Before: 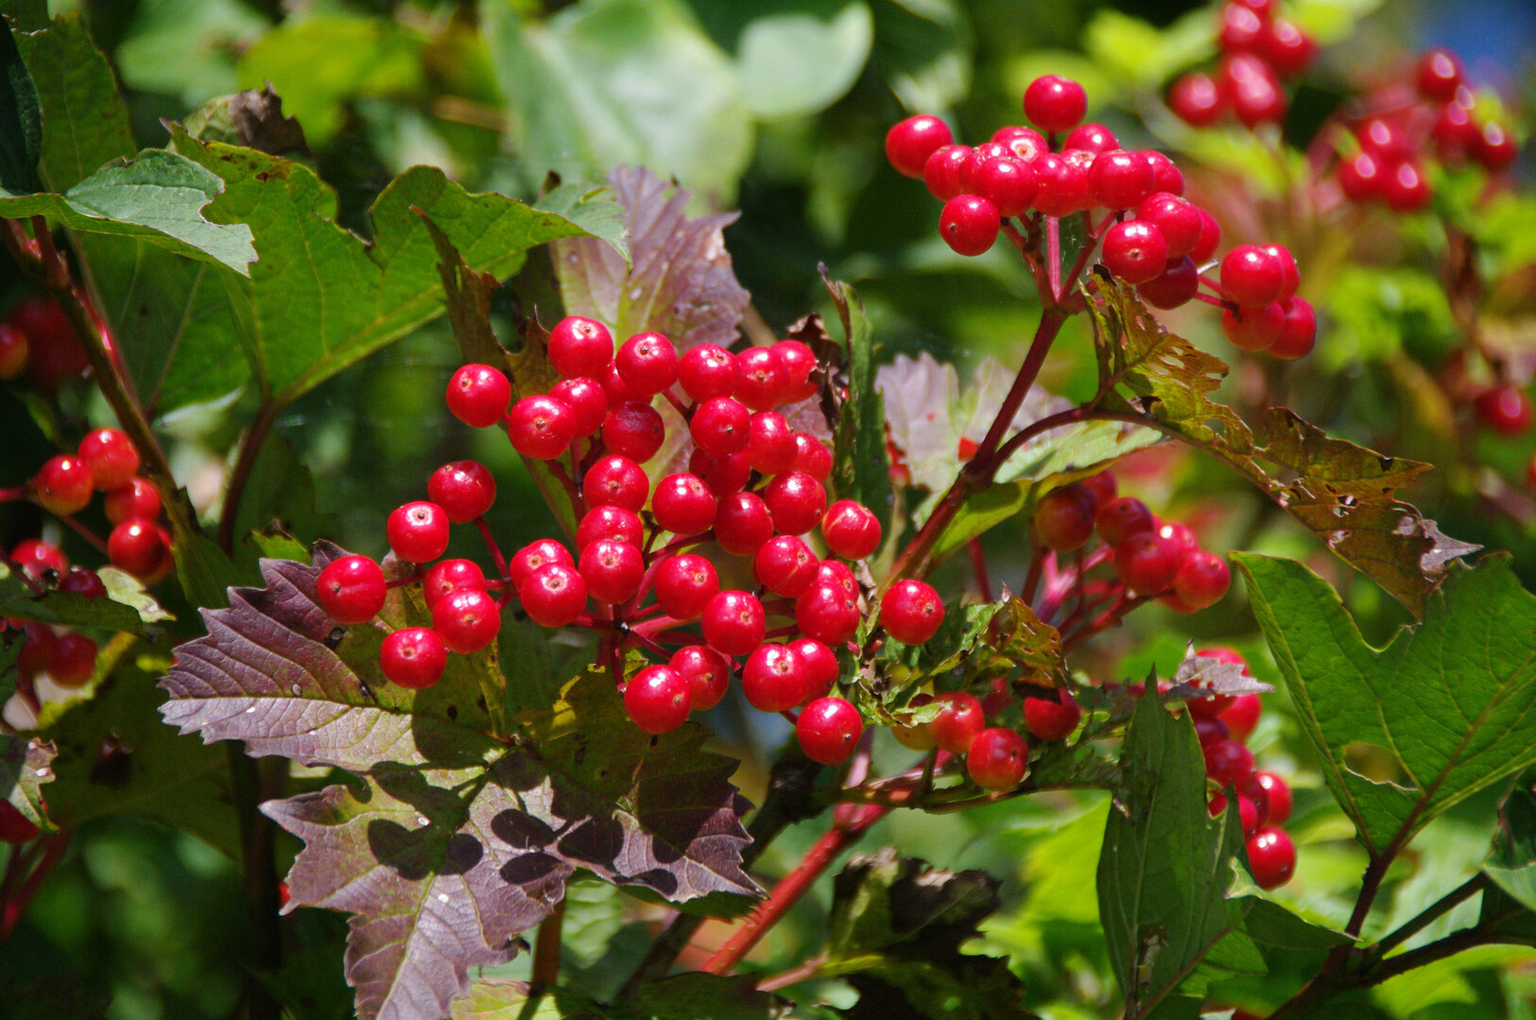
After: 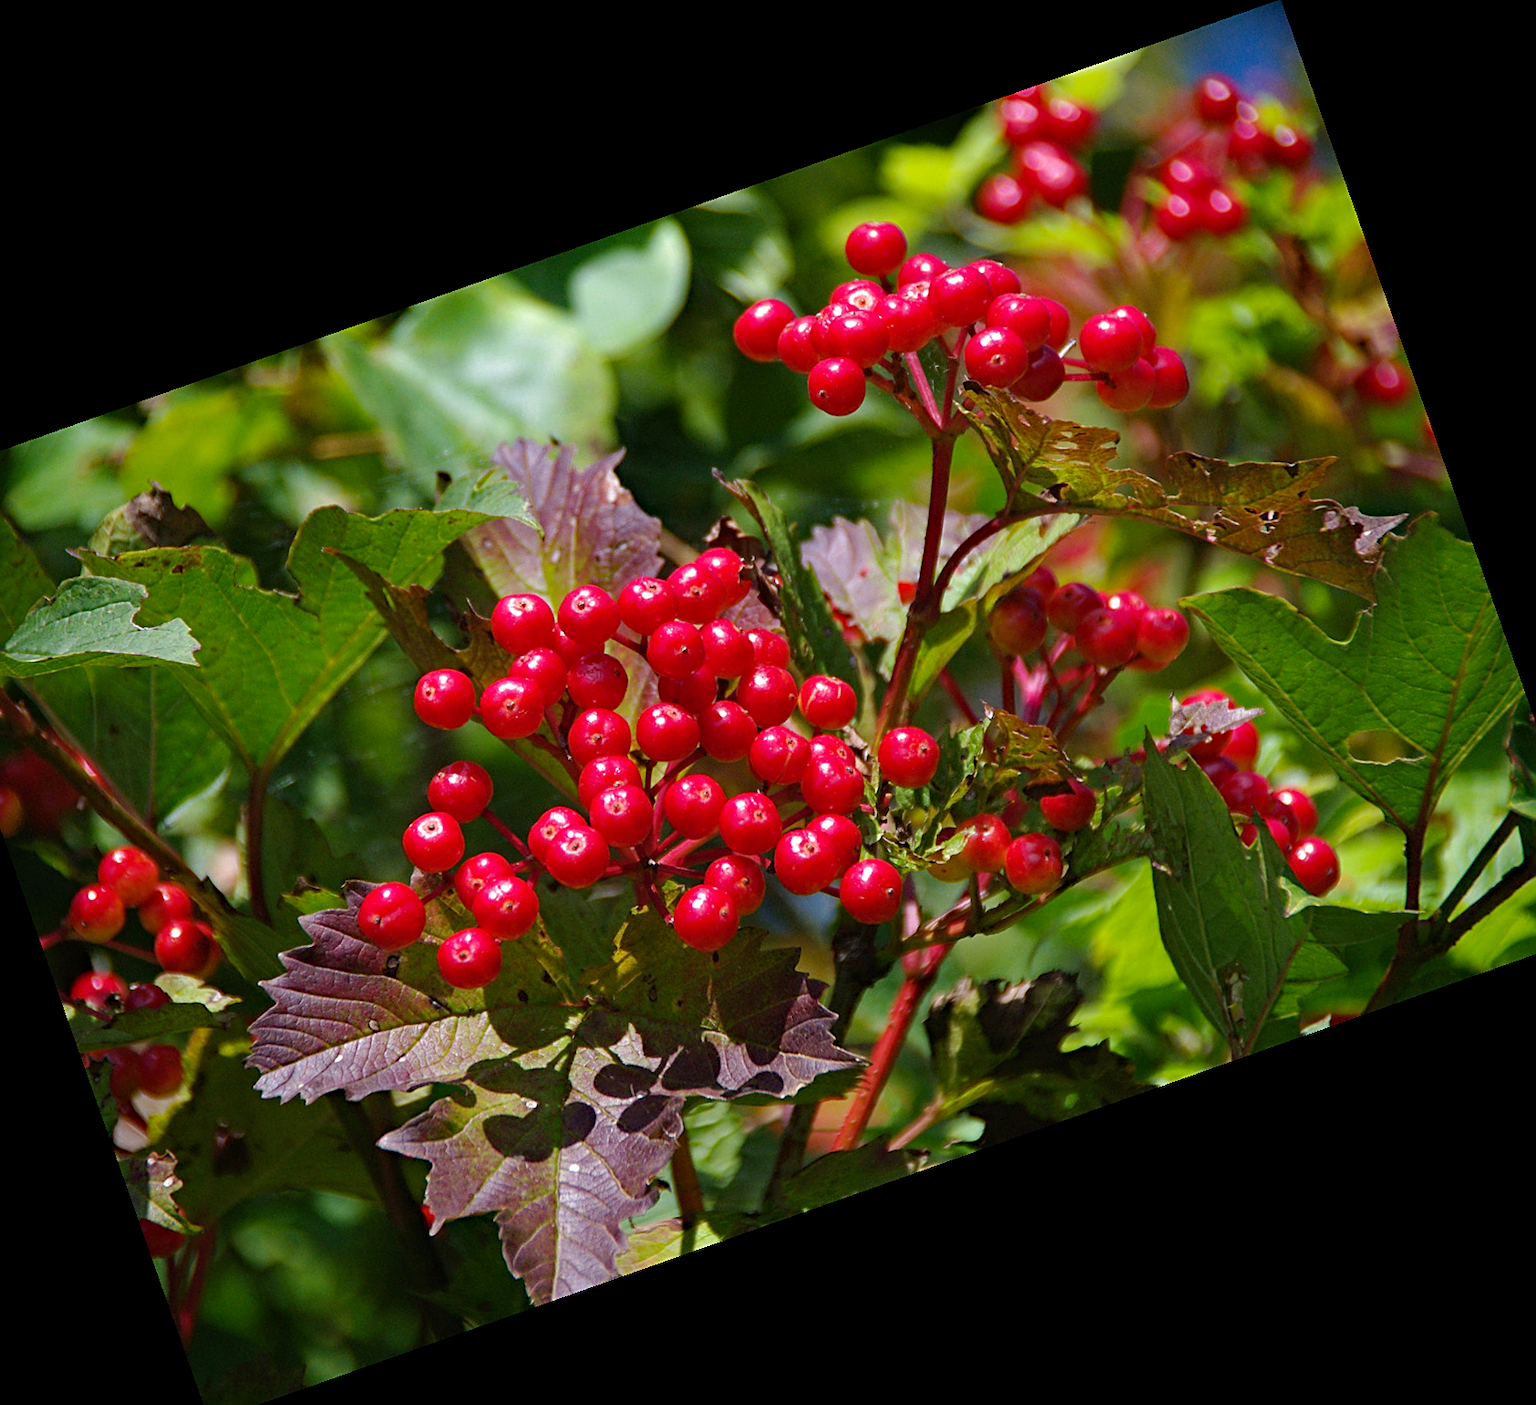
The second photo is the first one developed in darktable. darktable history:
sharpen: on, module defaults
split-toning: shadows › saturation 0.61, highlights › saturation 0.58, balance -28.74, compress 87.36%
haze removal: strength 0.29, distance 0.25, compatibility mode true, adaptive false
crop and rotate: angle 19.43°, left 6.812%, right 4.125%, bottom 1.087%
